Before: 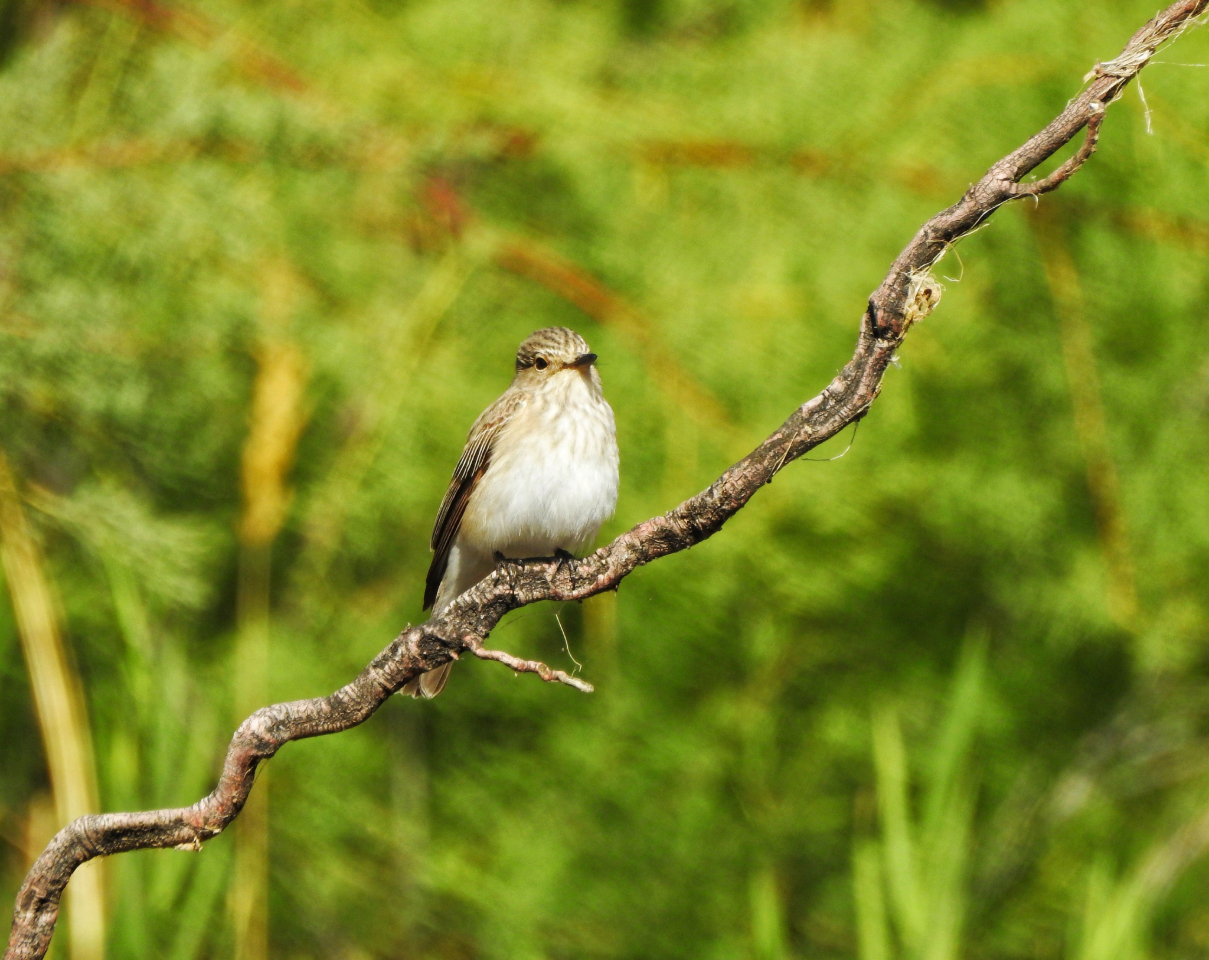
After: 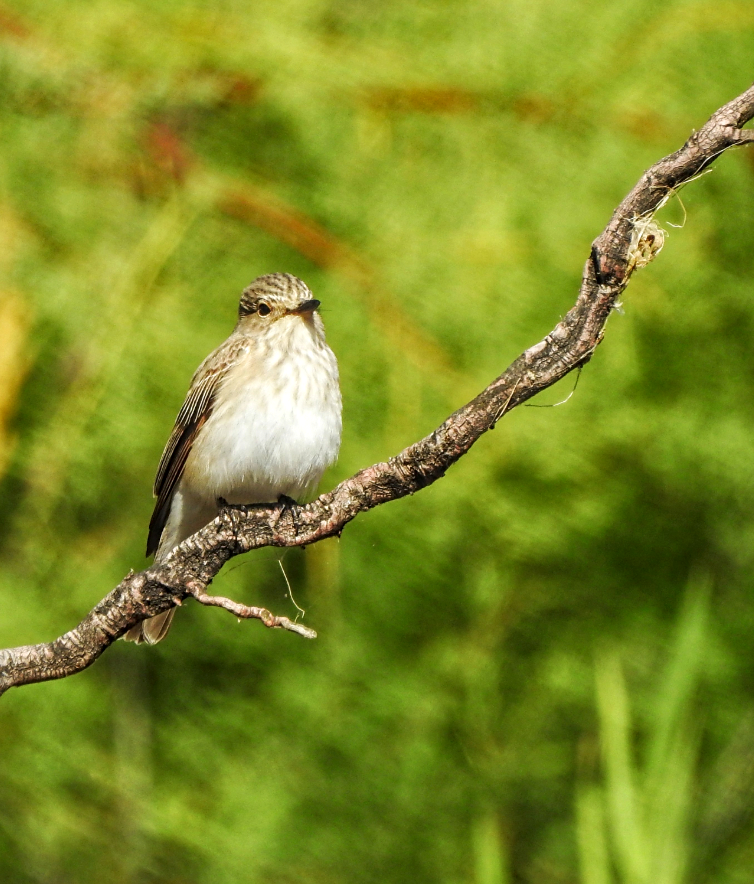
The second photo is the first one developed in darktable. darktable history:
sharpen: radius 1.864, amount 0.398, threshold 1.271
local contrast: on, module defaults
contrast equalizer: octaves 7, y [[0.6 ×6], [0.55 ×6], [0 ×6], [0 ×6], [0 ×6]], mix -0.1
crop and rotate: left 22.918%, top 5.629%, right 14.711%, bottom 2.247%
